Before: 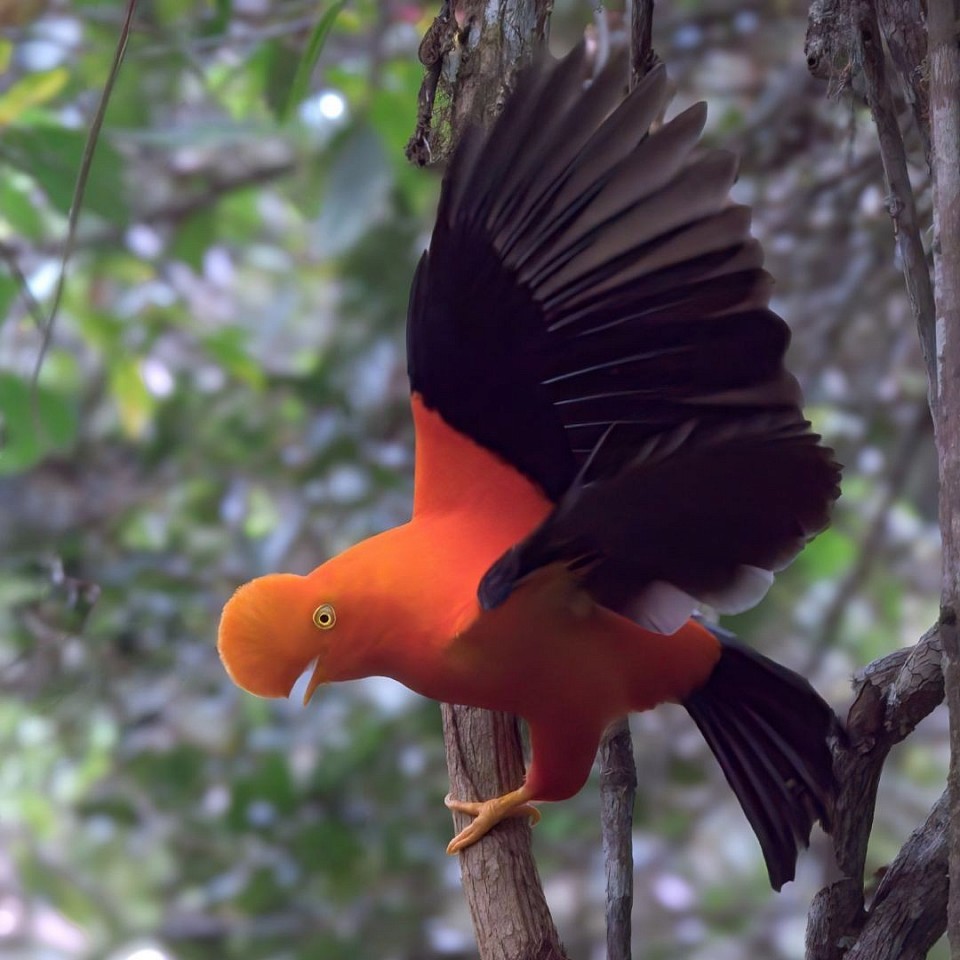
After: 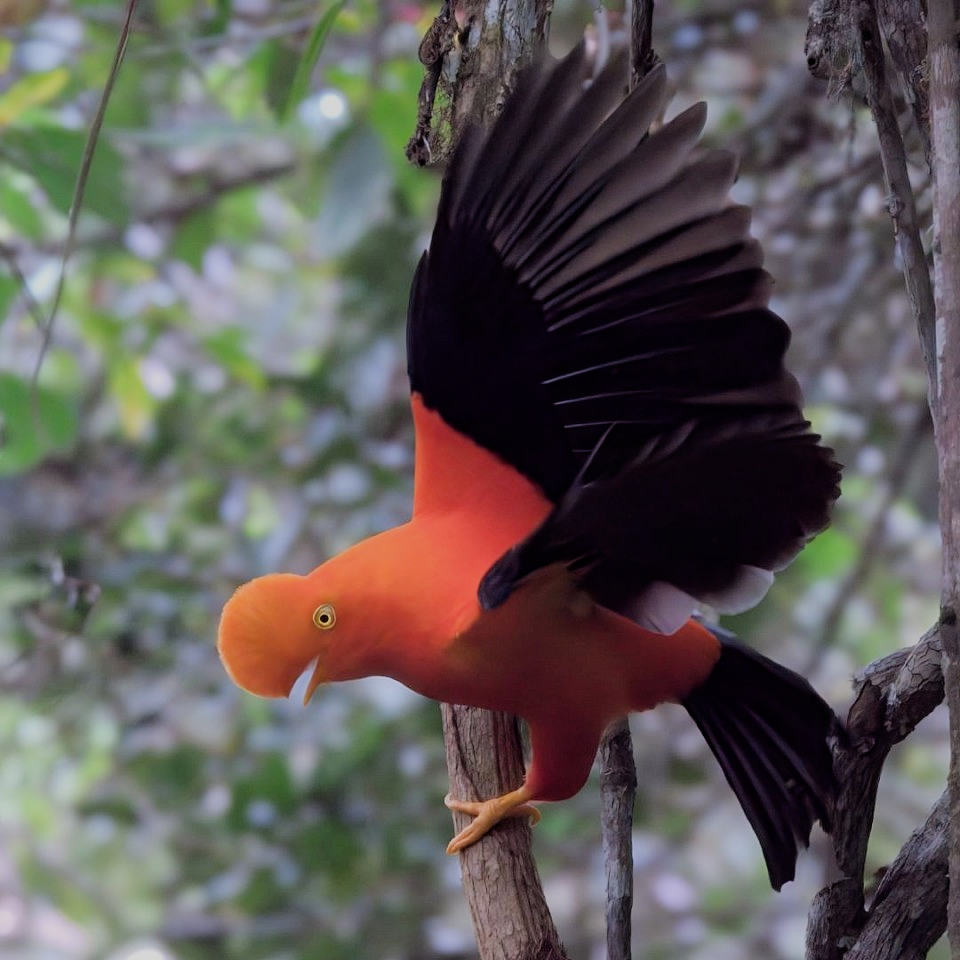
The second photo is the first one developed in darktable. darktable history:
filmic rgb: black relative exposure -7.12 EV, white relative exposure 5.36 EV, hardness 3.03
exposure: exposure 0.226 EV, compensate highlight preservation false
